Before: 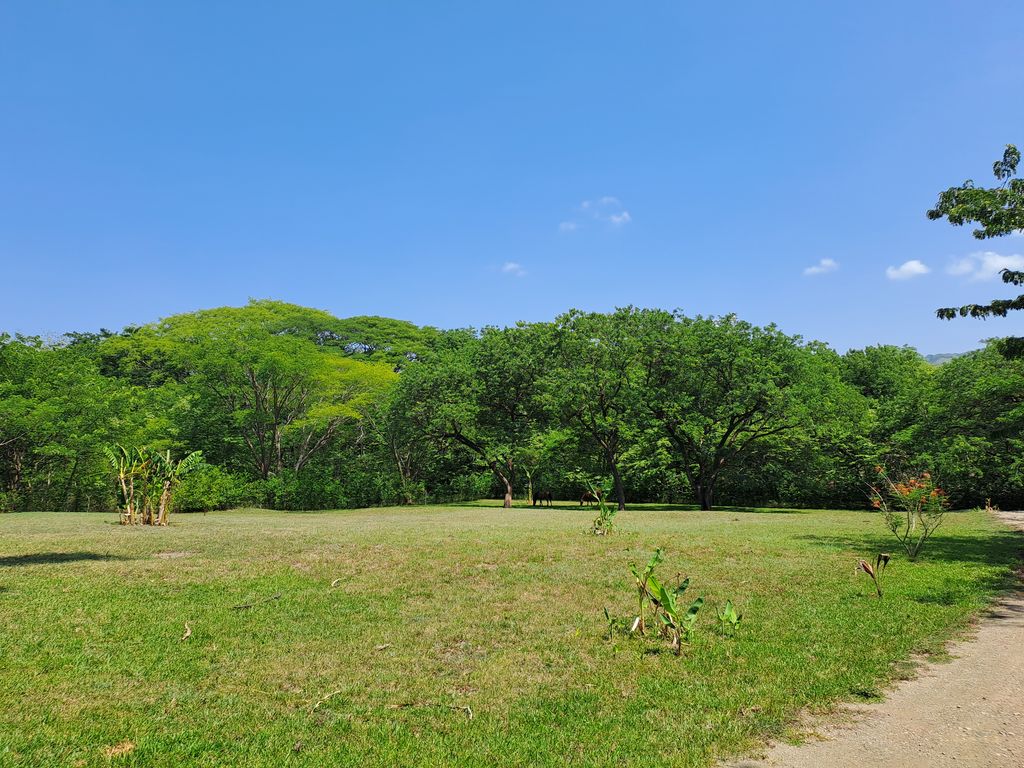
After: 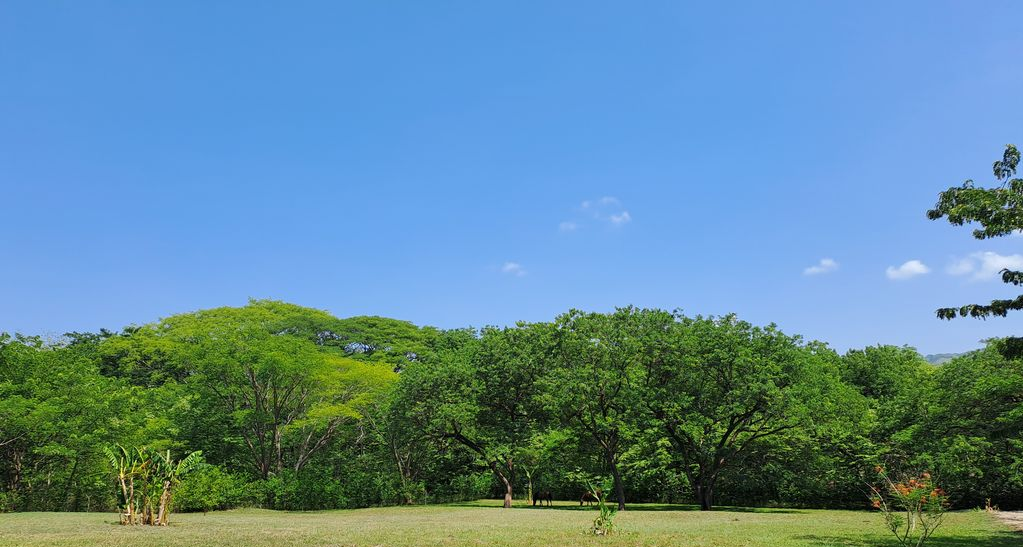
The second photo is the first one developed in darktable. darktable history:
crop: right 0.001%, bottom 28.705%
